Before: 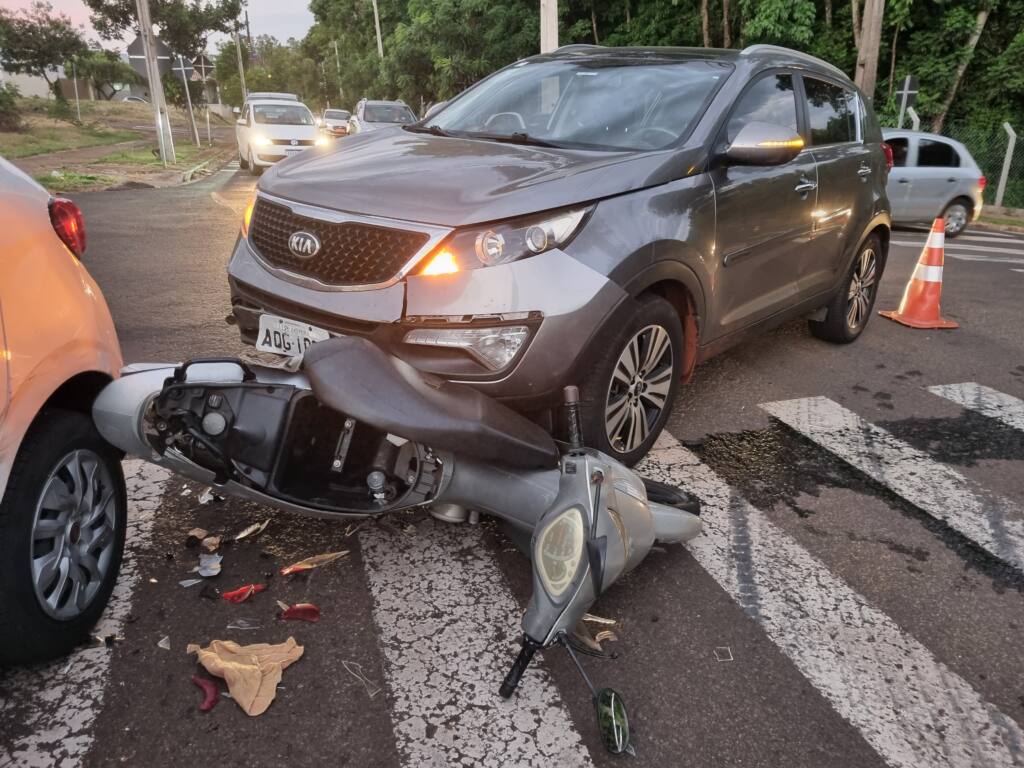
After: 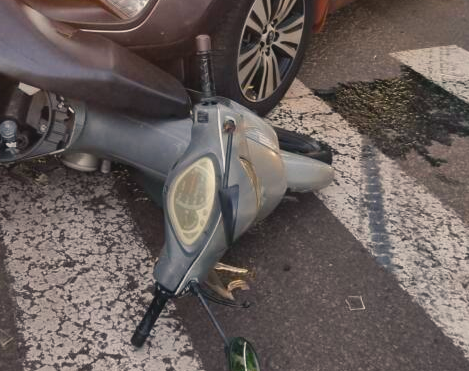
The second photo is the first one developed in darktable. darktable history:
crop: left 35.976%, top 45.819%, right 18.162%, bottom 5.807%
color balance rgb: shadows lift › chroma 2%, shadows lift › hue 219.6°, power › hue 313.2°, highlights gain › chroma 3%, highlights gain › hue 75.6°, global offset › luminance 0.5%, perceptual saturation grading › global saturation 15.33%, perceptual saturation grading › highlights -19.33%, perceptual saturation grading › shadows 20%, global vibrance 20%
